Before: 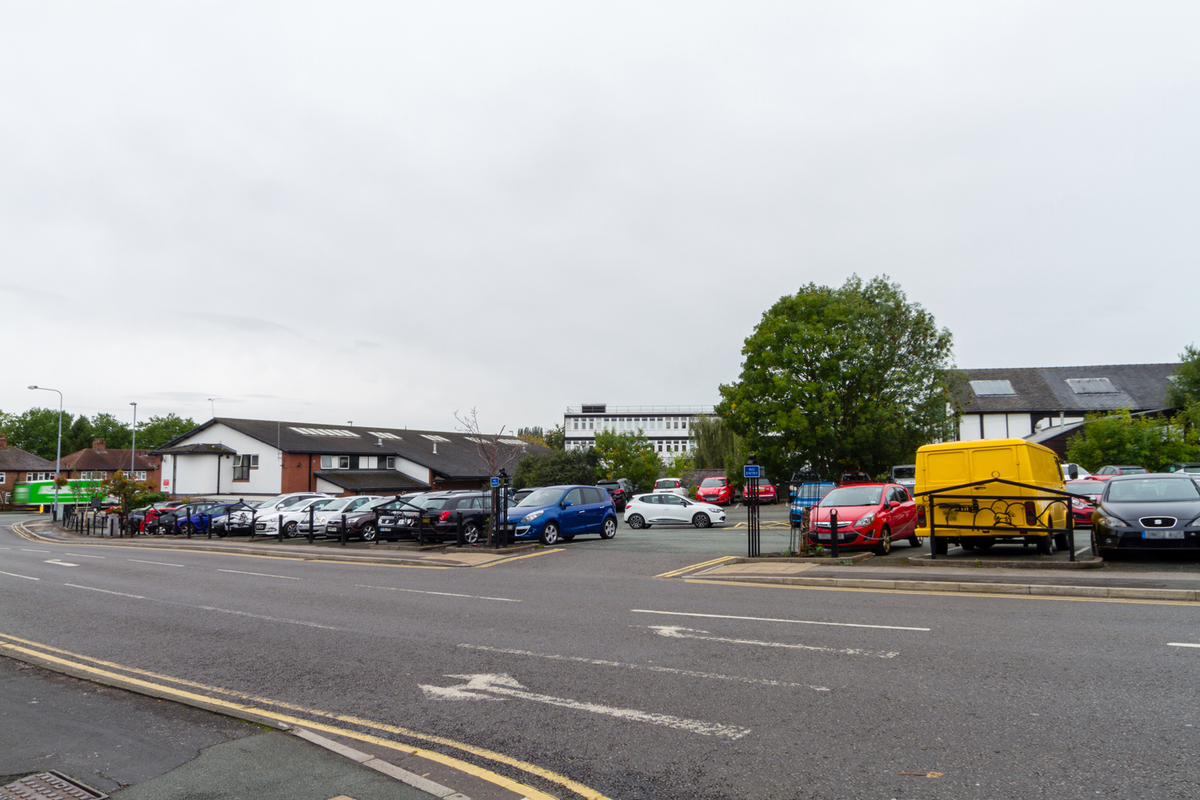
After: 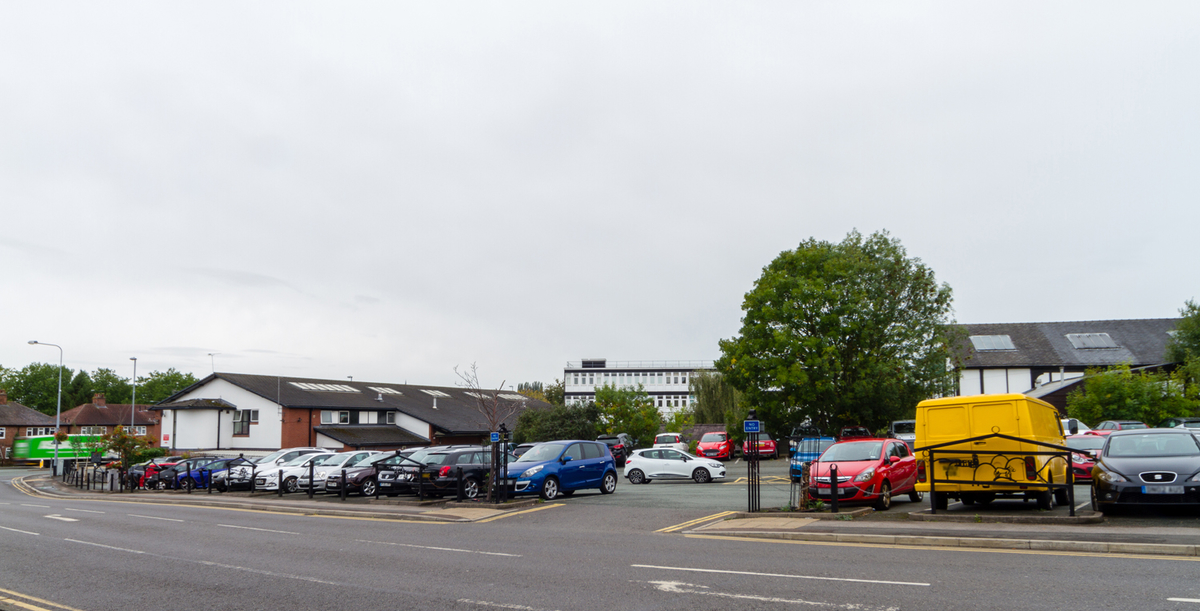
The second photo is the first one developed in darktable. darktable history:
crop: top 5.637%, bottom 17.91%
